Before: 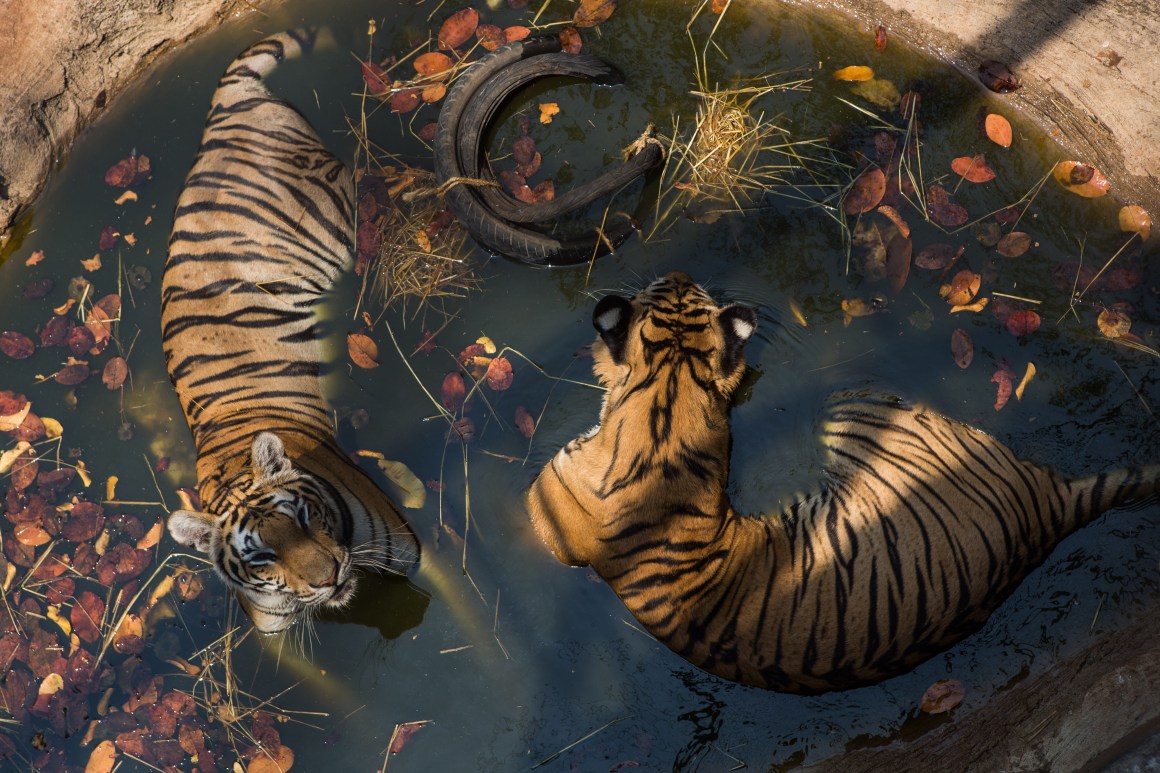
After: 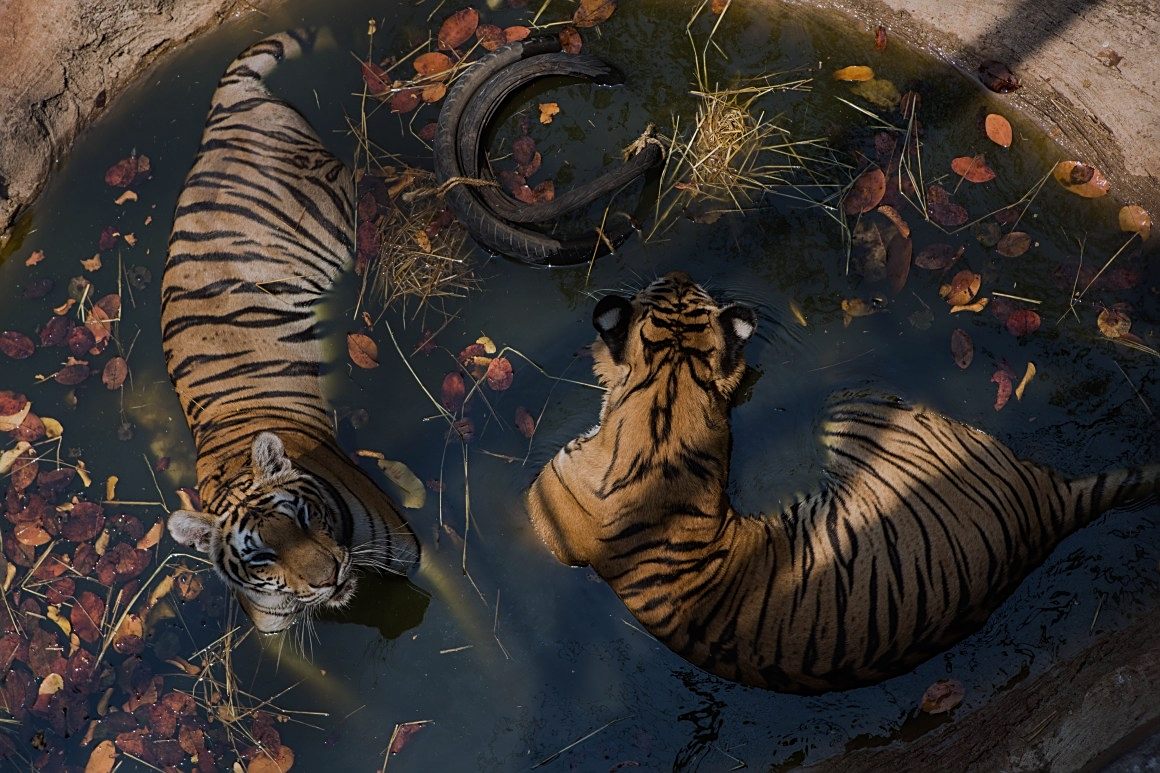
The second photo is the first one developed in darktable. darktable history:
color calibration: illuminant as shot in camera, x 0.358, y 0.373, temperature 4628.91 K
sharpen: on, module defaults
exposure: black level correction 0, exposure -0.712 EV, compensate exposure bias true, compensate highlight preservation false
